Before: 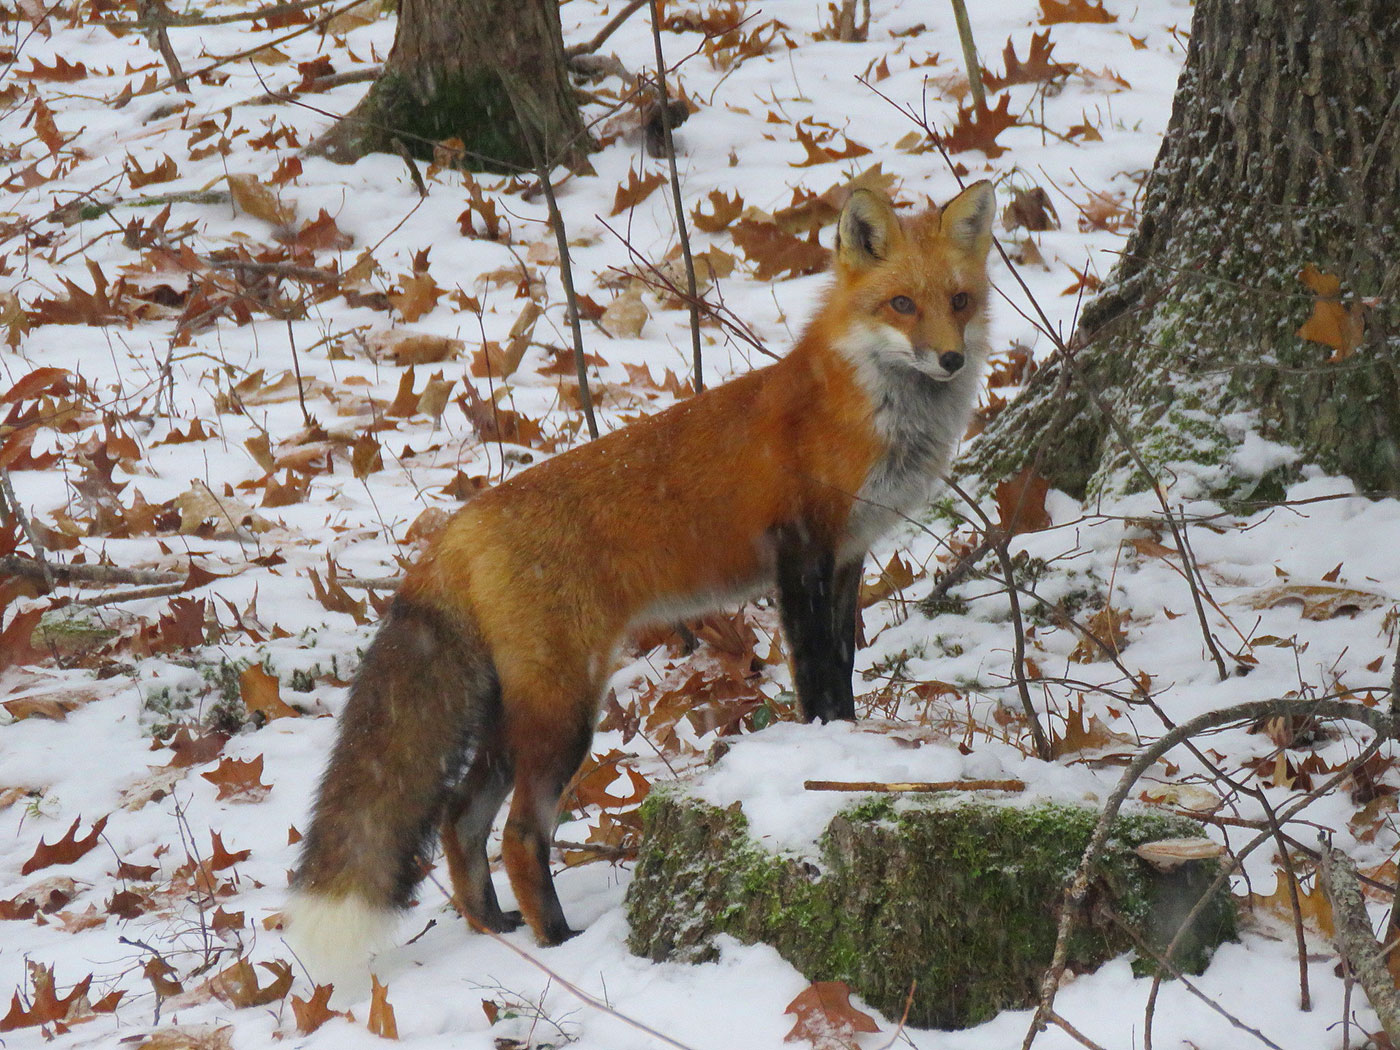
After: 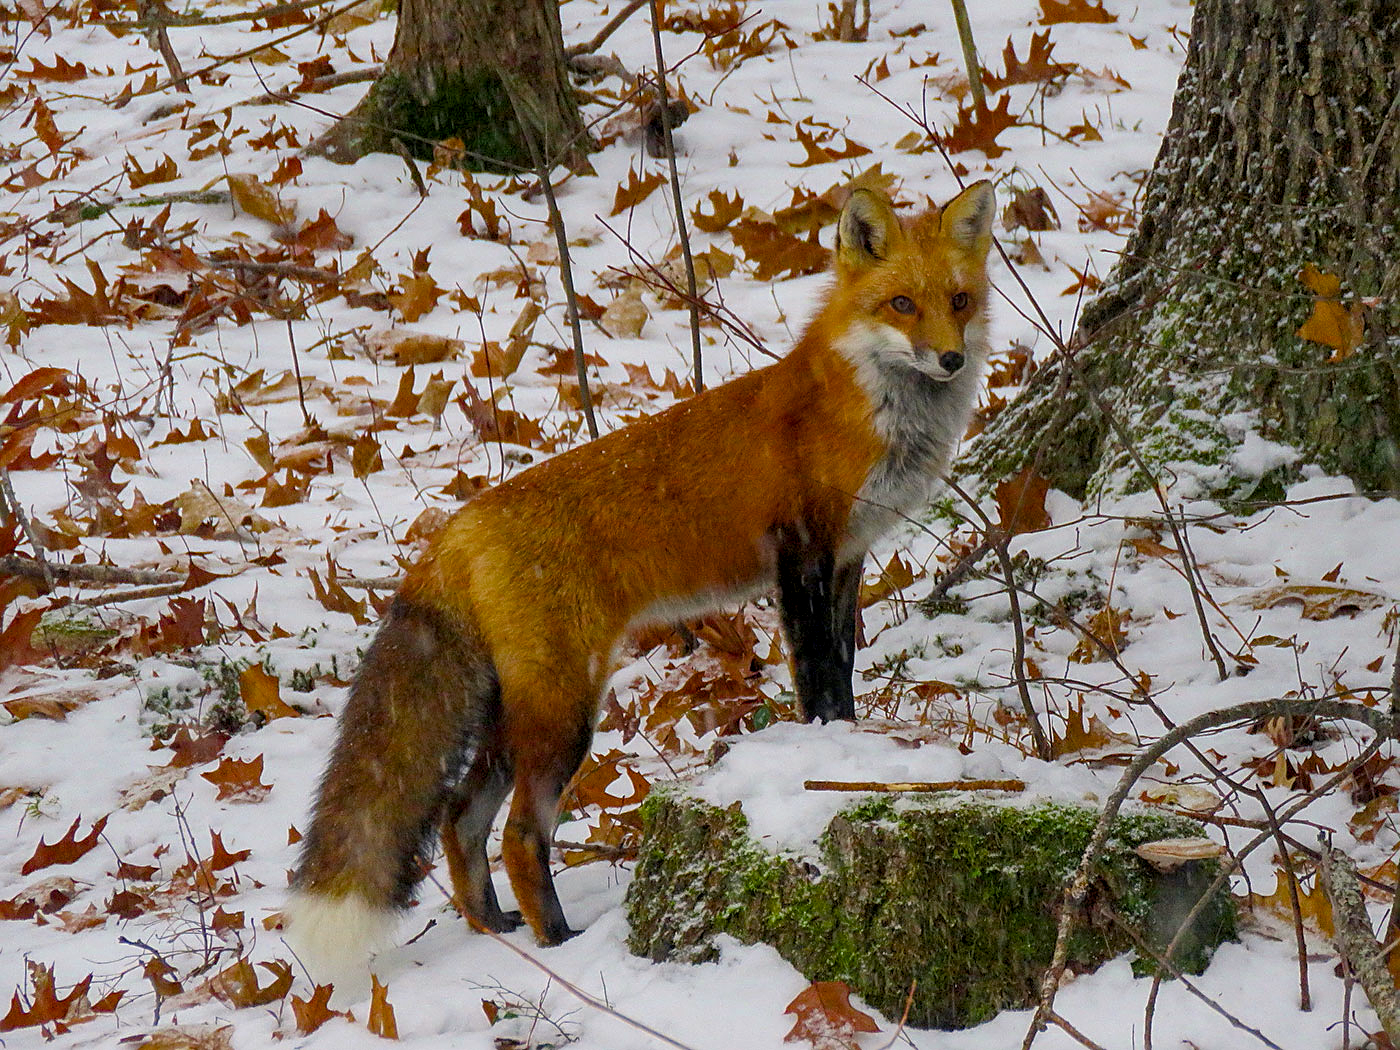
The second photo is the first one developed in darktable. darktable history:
exposure: black level correction 0.009, exposure -0.165 EV, compensate highlight preservation false
color balance rgb: highlights gain › chroma 1.11%, highlights gain › hue 60.24°, perceptual saturation grading › global saturation 20%, perceptual saturation grading › highlights -25.18%, perceptual saturation grading › shadows 24.499%, global vibrance 25.189%
shadows and highlights: shadows 36.97, highlights -28.15, soften with gaussian
sharpen: on, module defaults
local contrast: on, module defaults
